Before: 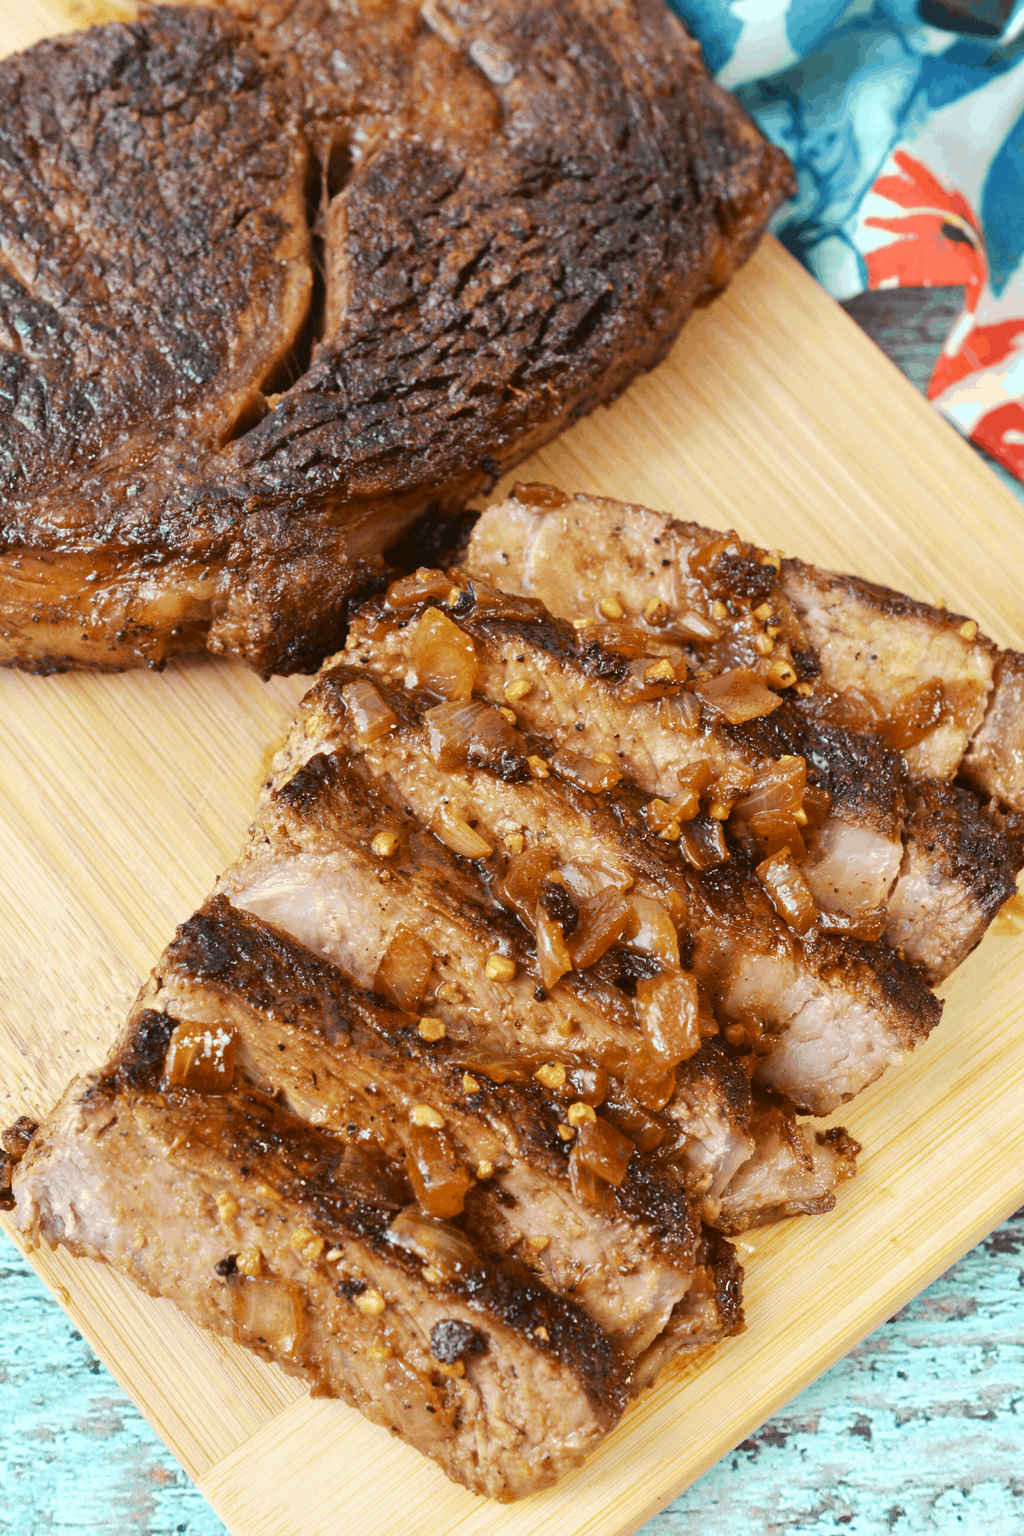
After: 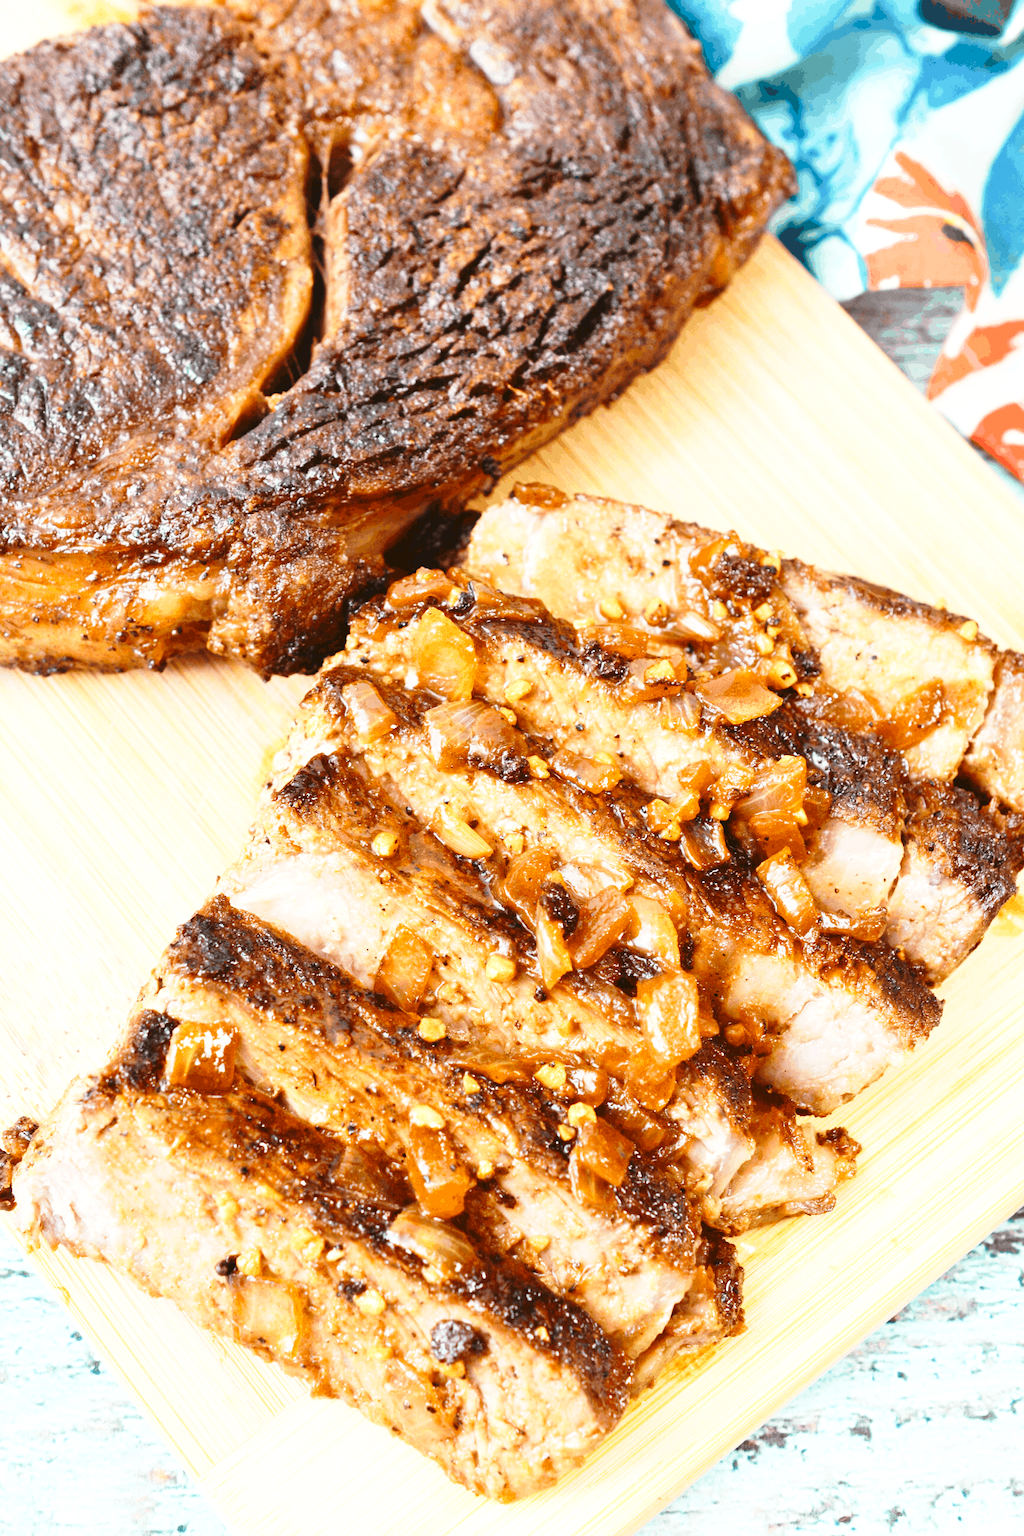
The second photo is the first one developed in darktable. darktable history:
base curve: curves: ch0 [(0, 0) (0.028, 0.03) (0.121, 0.232) (0.46, 0.748) (0.859, 0.968) (1, 1)], preserve colors none
exposure: exposure 0.515 EV, compensate highlight preservation false
